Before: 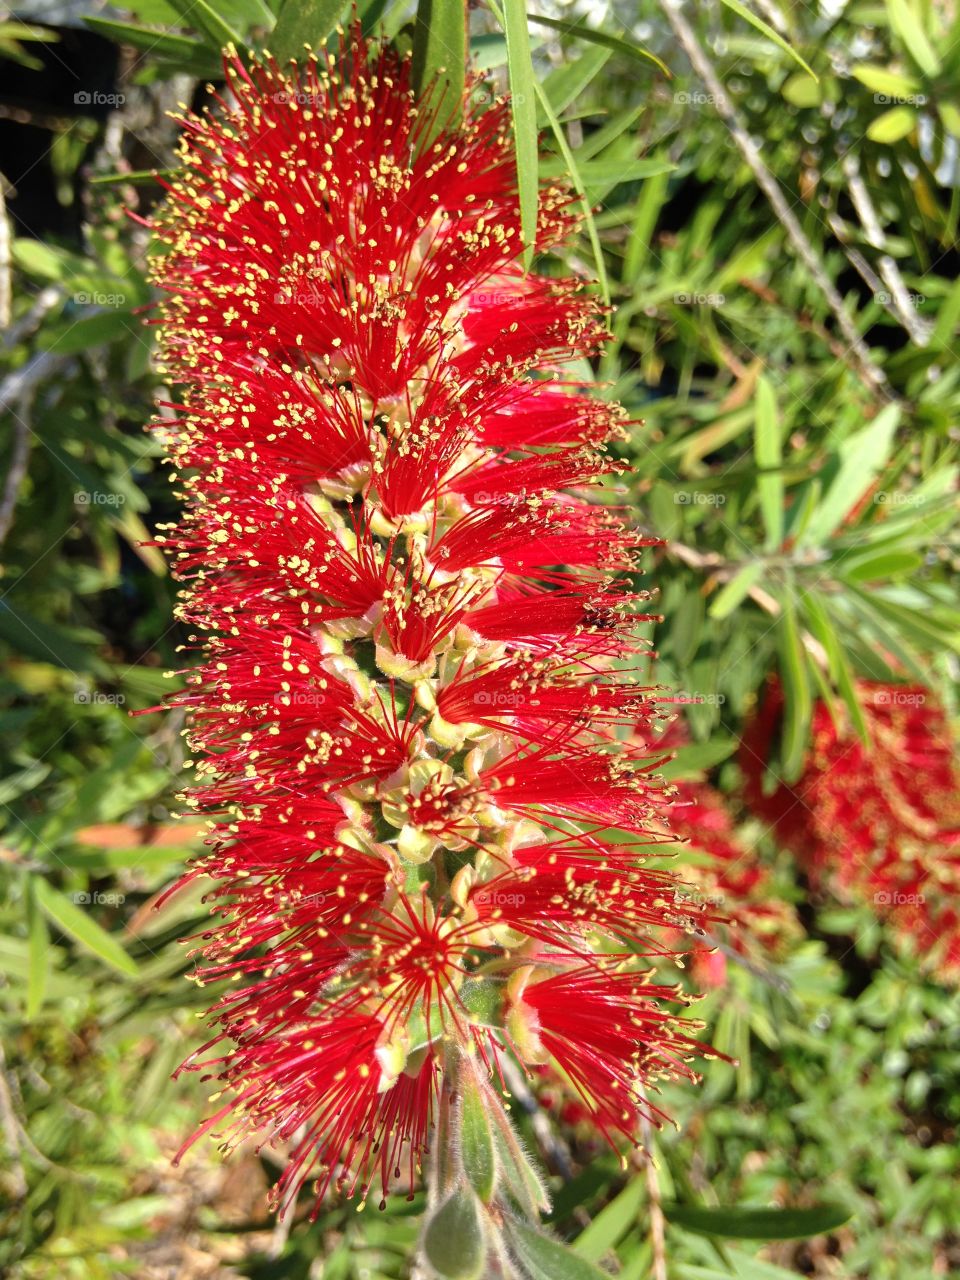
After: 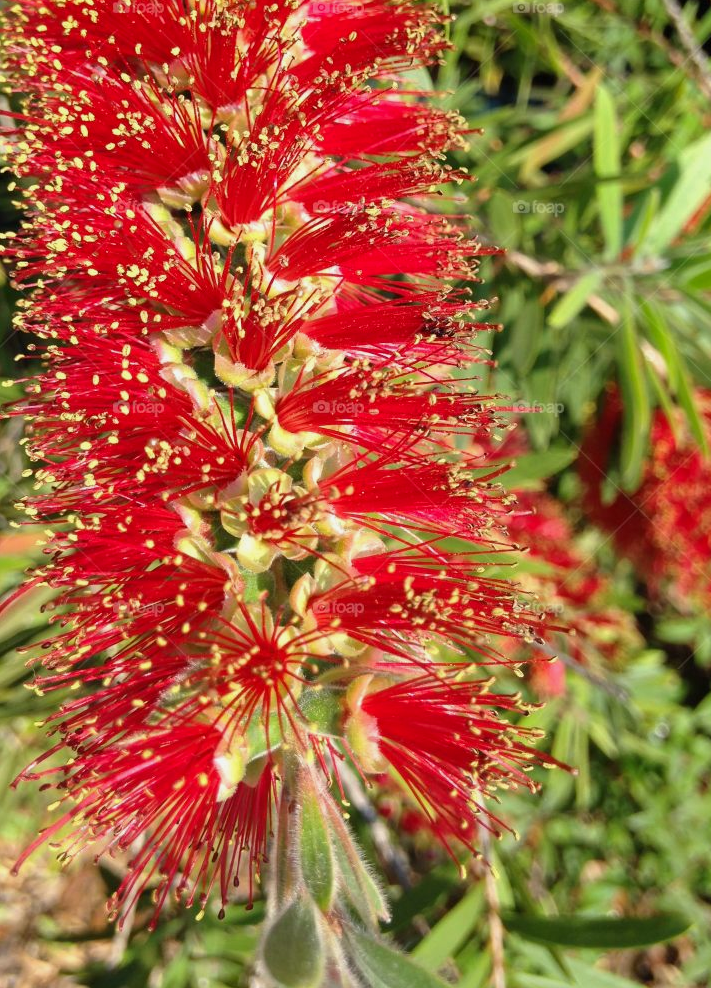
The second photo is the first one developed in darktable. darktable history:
shadows and highlights: shadows 25.03, white point adjustment -3.07, highlights -30.23
crop: left 16.874%, top 22.735%, right 9.004%
